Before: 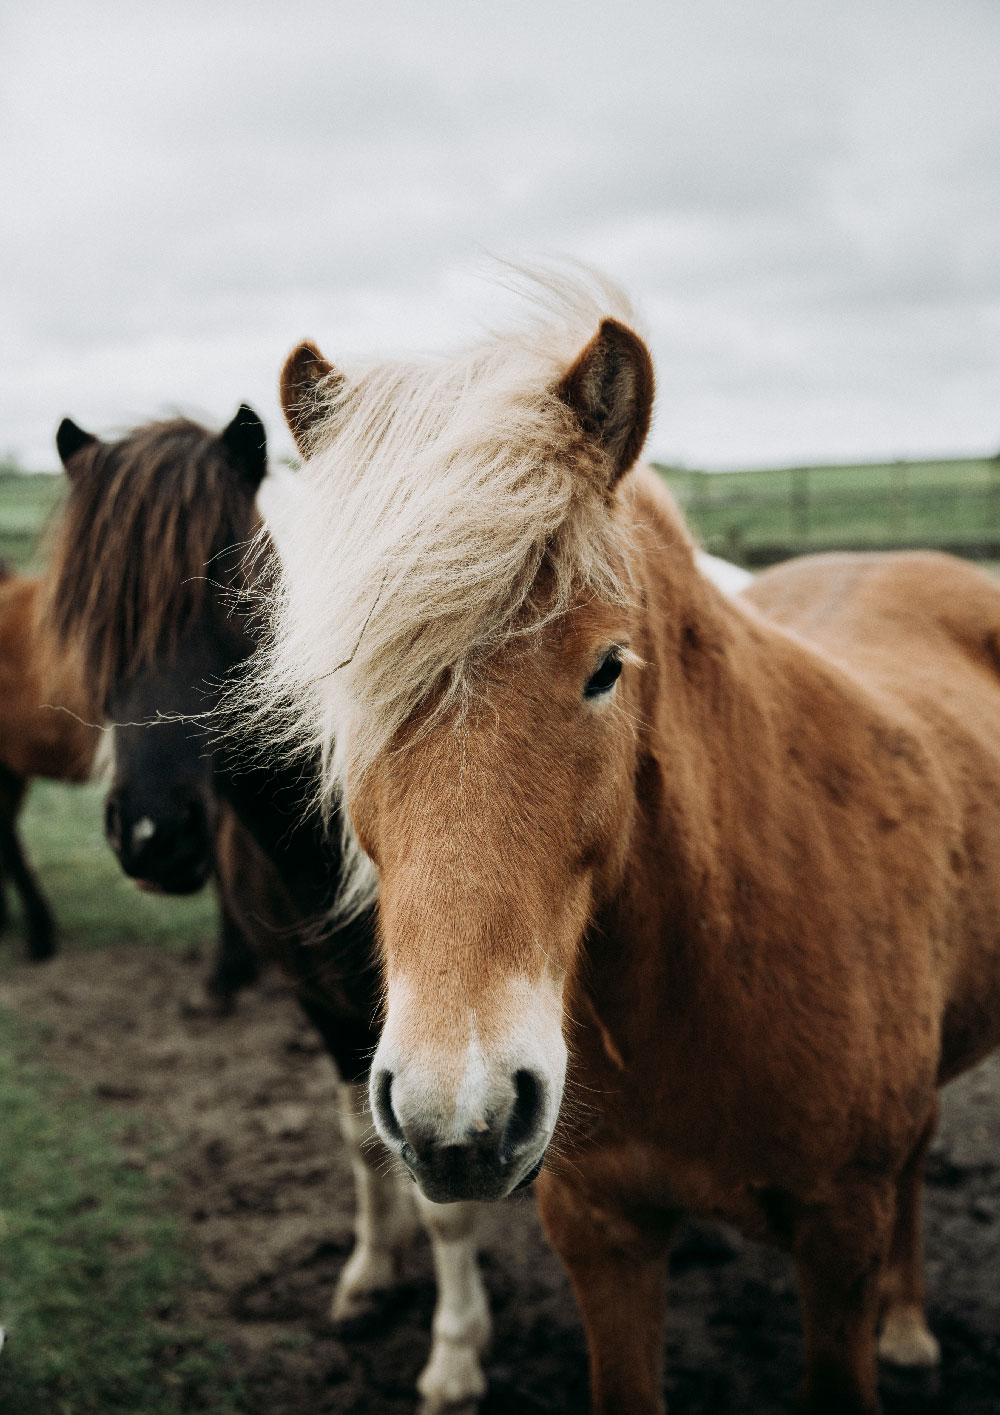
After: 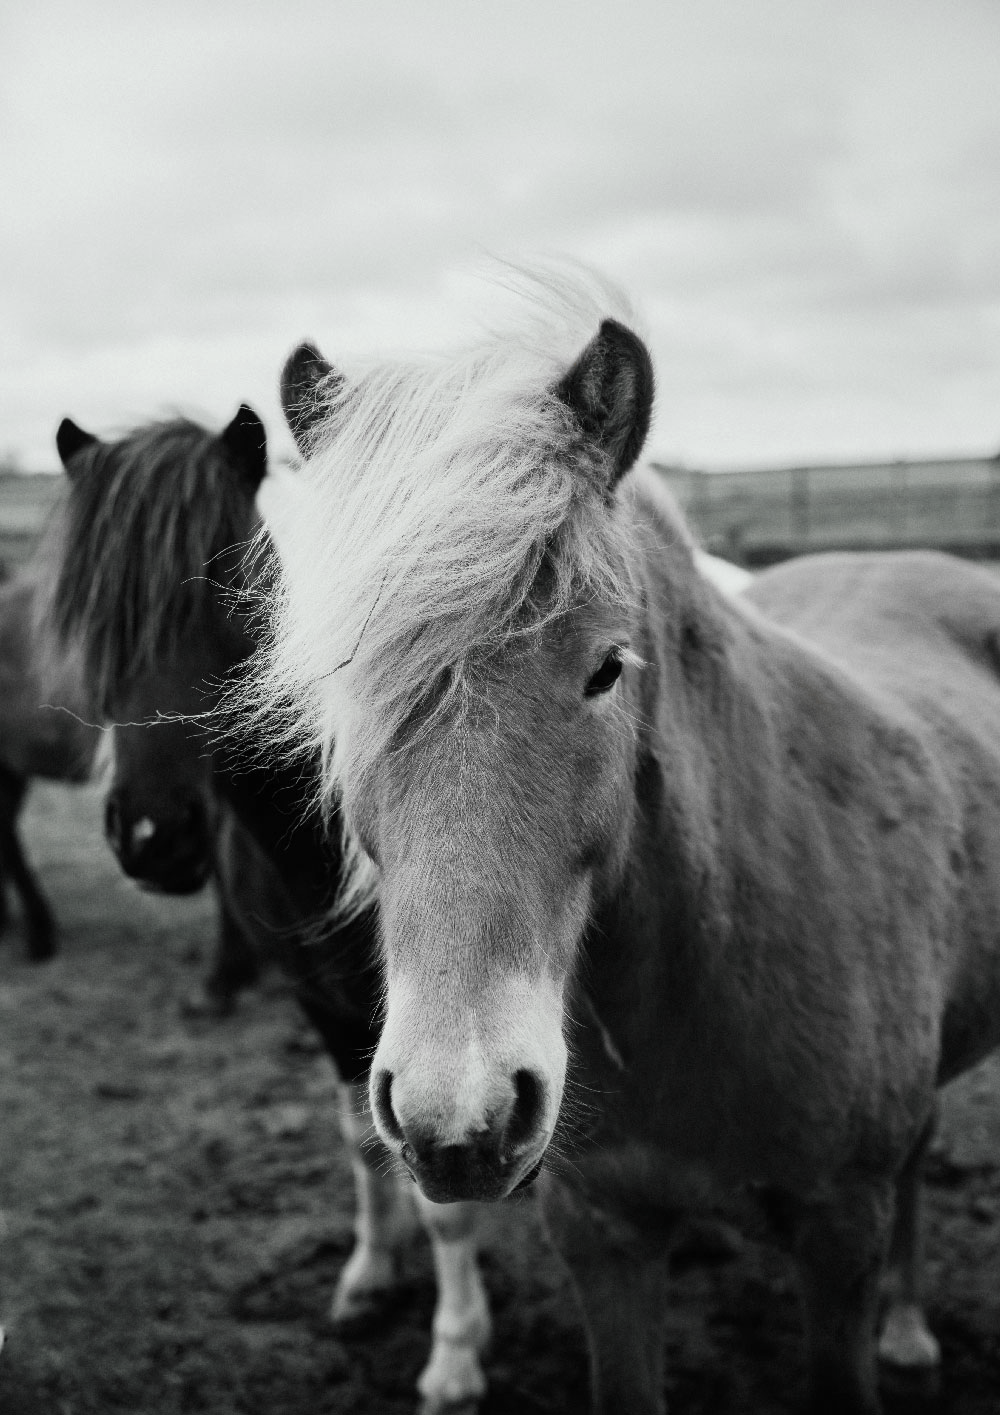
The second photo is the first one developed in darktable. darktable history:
color zones: curves: ch0 [(0, 0.65) (0.096, 0.644) (0.221, 0.539) (0.429, 0.5) (0.571, 0.5) (0.714, 0.5) (0.857, 0.5) (1, 0.65)]; ch1 [(0, 0.5) (0.143, 0.5) (0.257, -0.002) (0.429, 0.04) (0.571, -0.001) (0.714, -0.015) (0.857, 0.024) (1, 0.5)]
color correction: highlights a* -19.39, highlights b* 9.8, shadows a* -20.95, shadows b* -10.99
